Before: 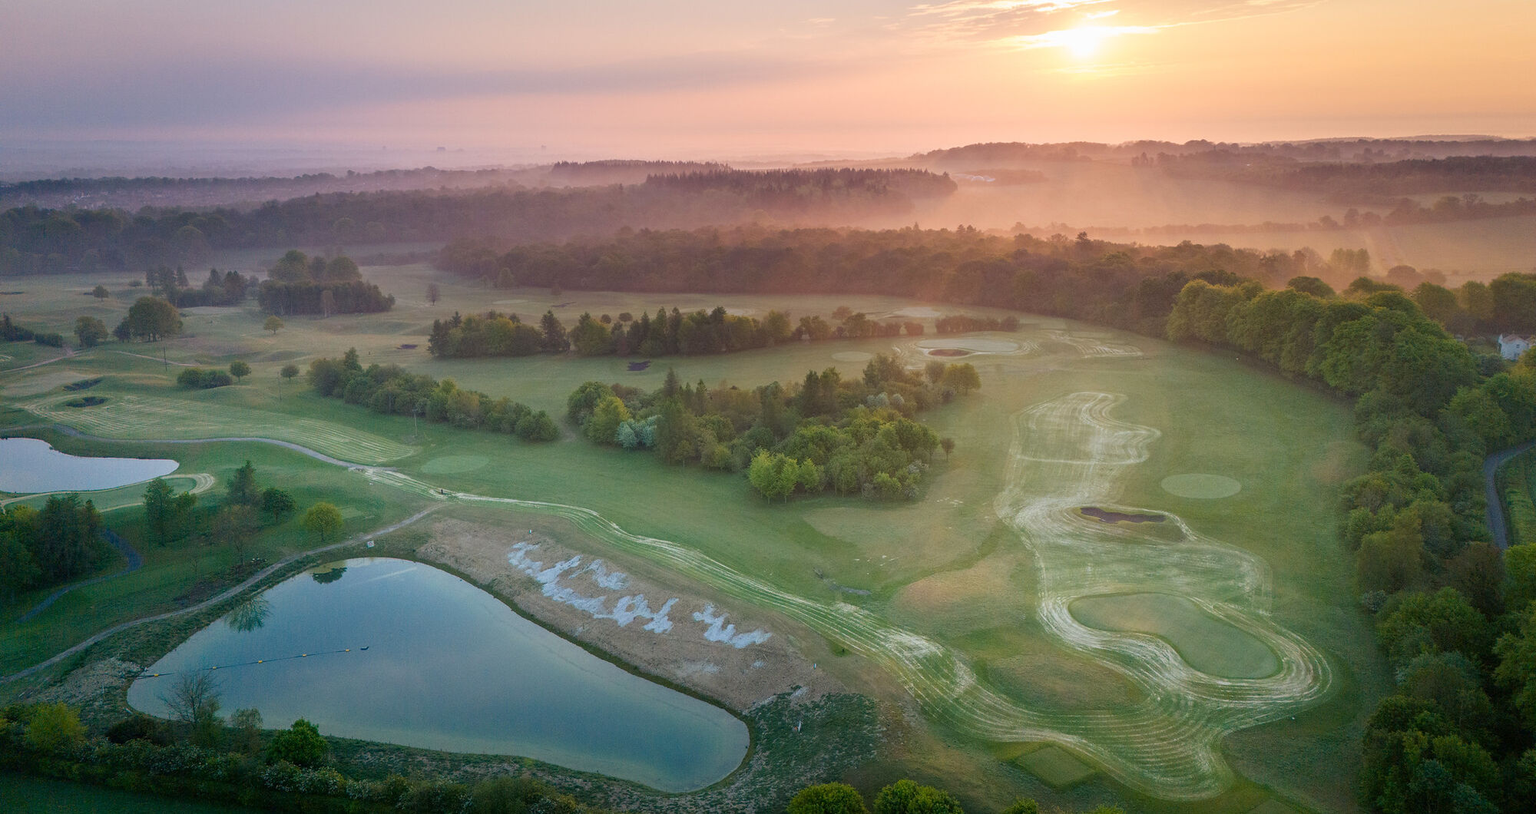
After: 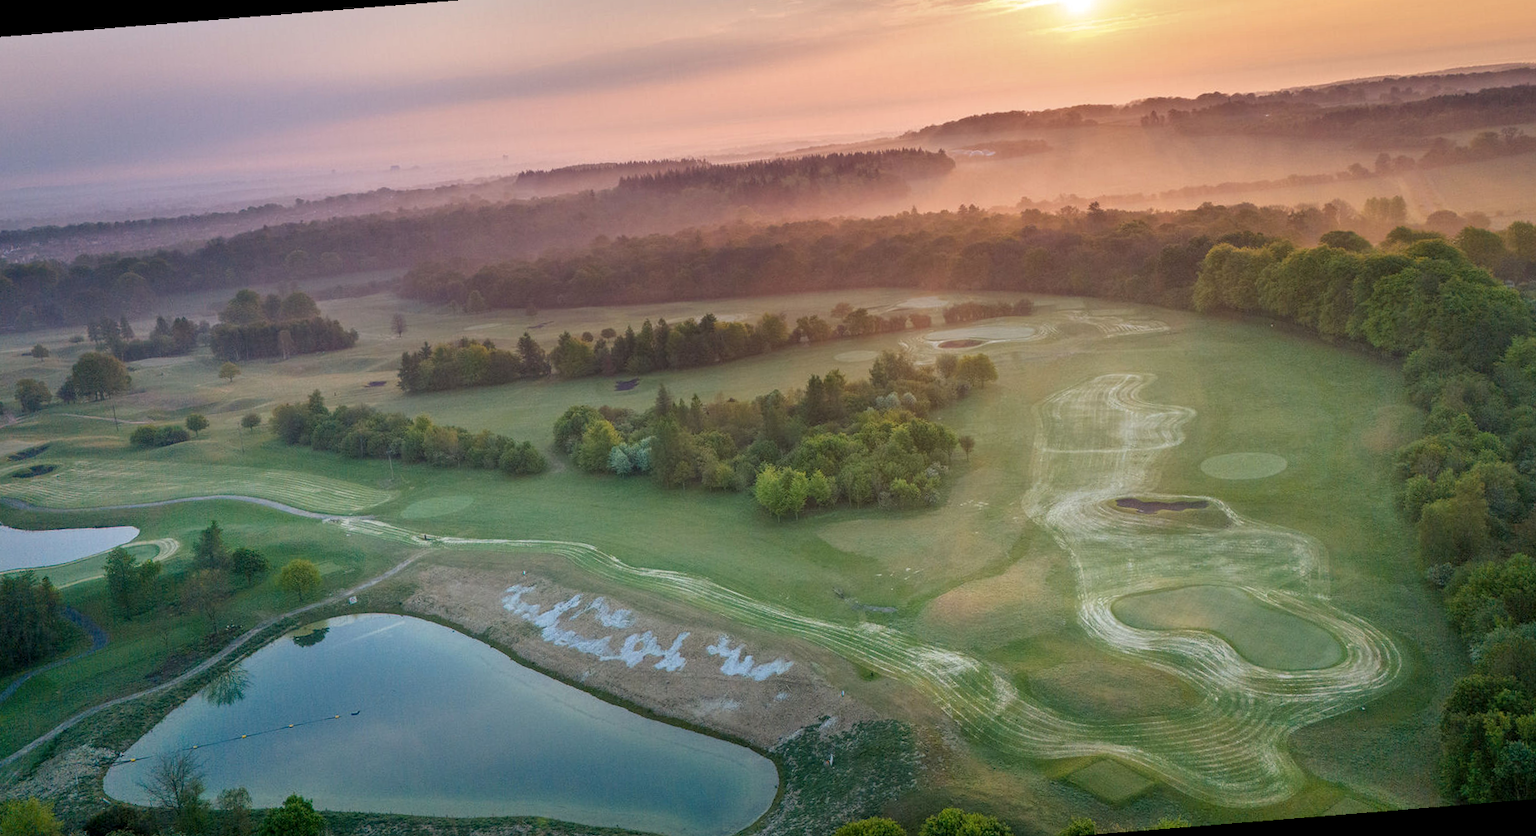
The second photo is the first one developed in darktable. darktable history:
shadows and highlights: shadows 40, highlights -54, highlights color adjustment 46%, low approximation 0.01, soften with gaussian
local contrast: highlights 100%, shadows 100%, detail 120%, midtone range 0.2
rotate and perspective: rotation -4.57°, crop left 0.054, crop right 0.944, crop top 0.087, crop bottom 0.914
